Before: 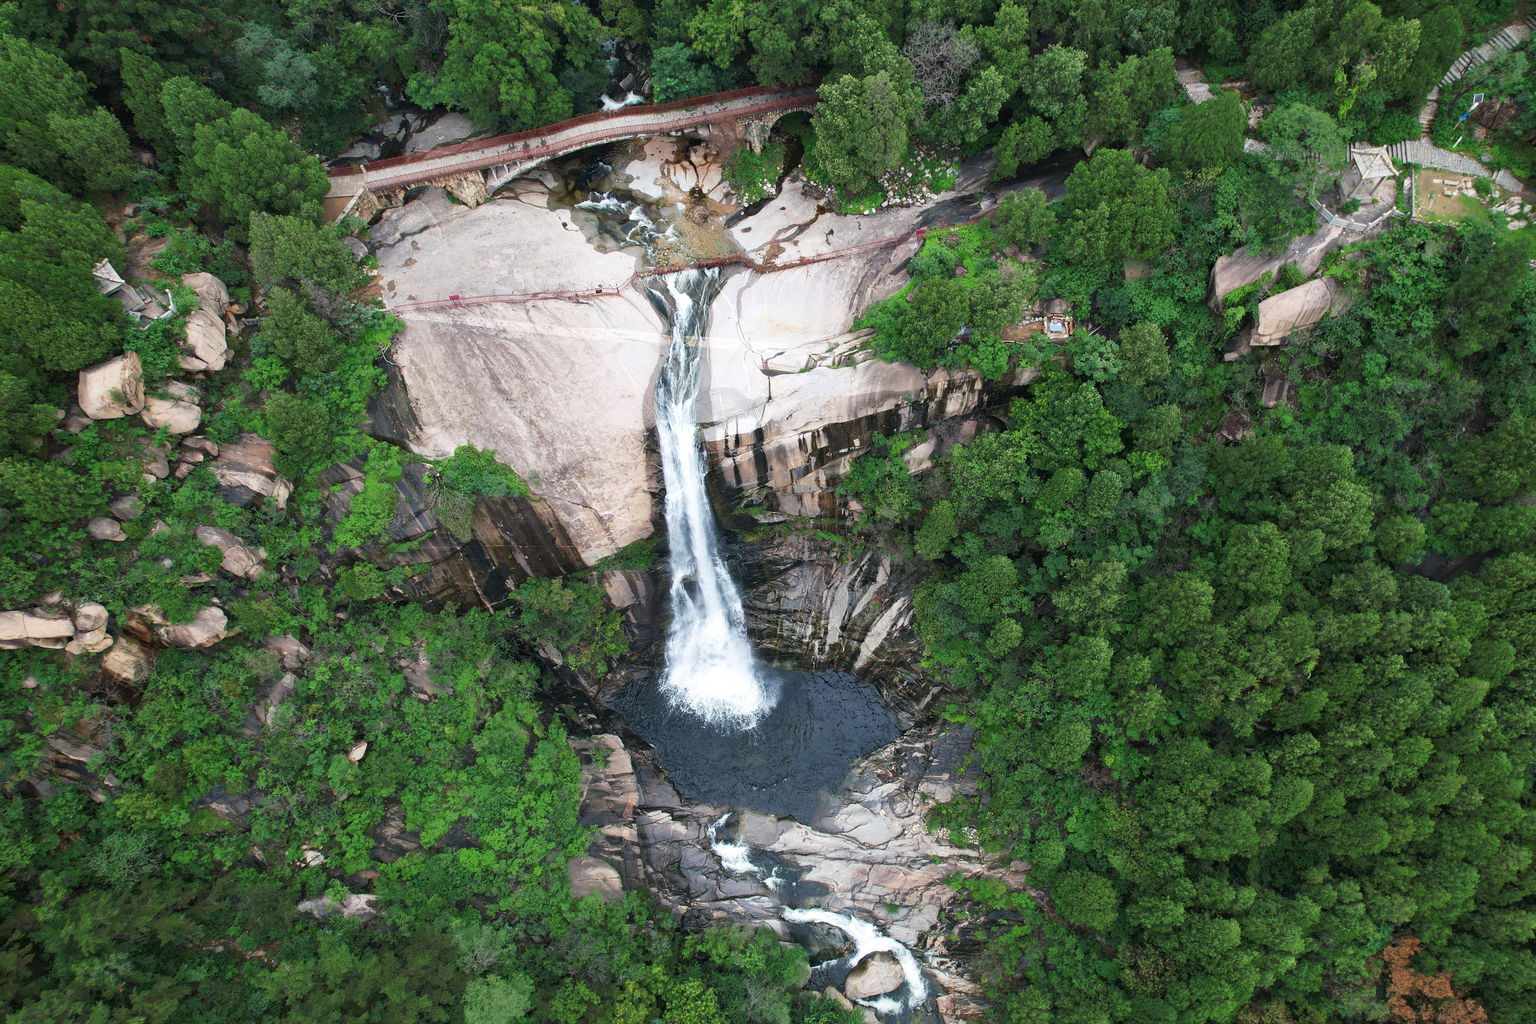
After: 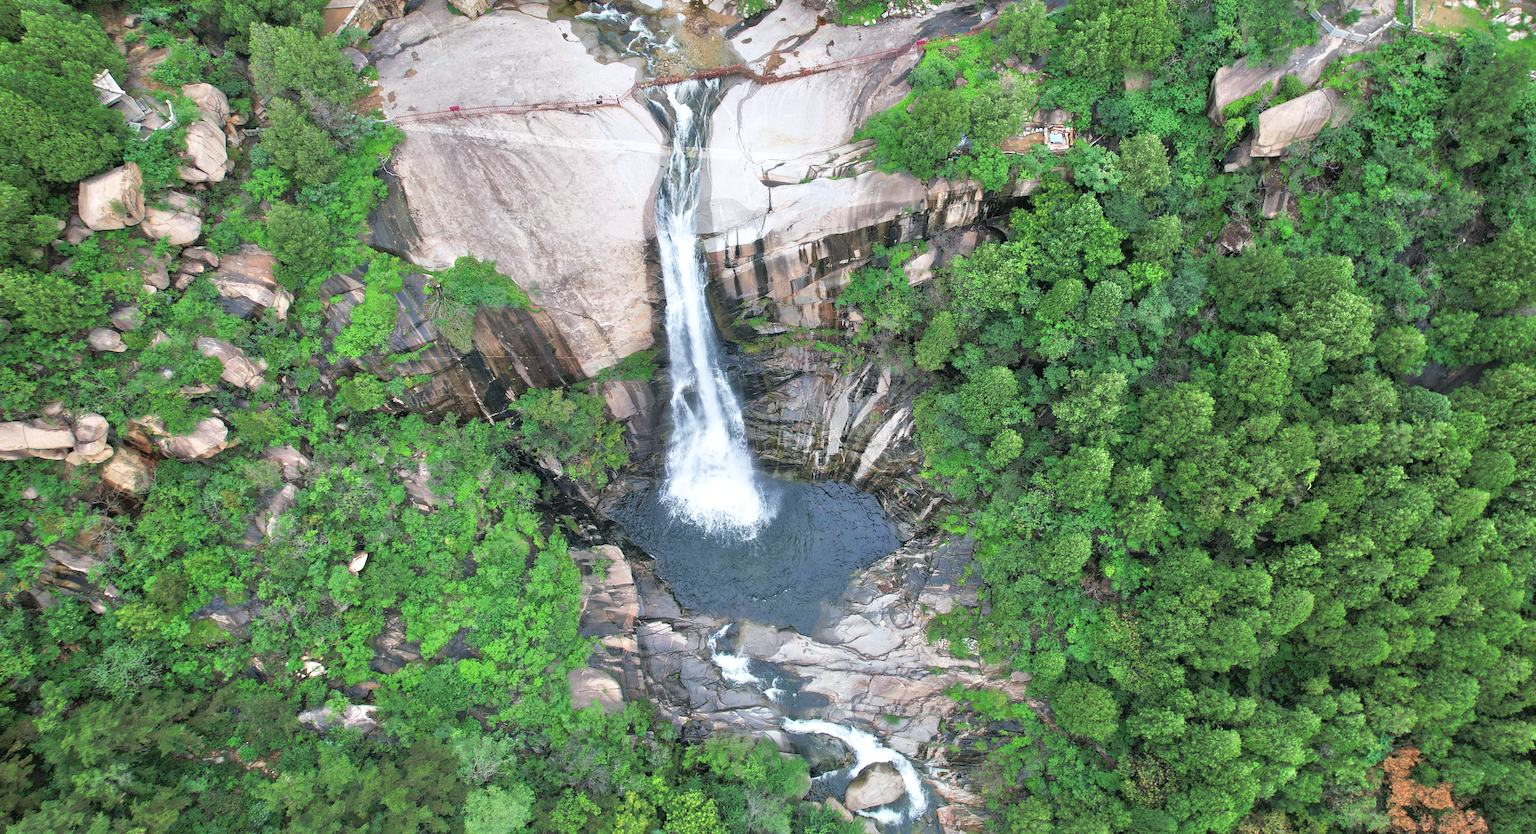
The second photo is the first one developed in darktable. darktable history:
white balance: red 0.988, blue 1.017
tone equalizer: -7 EV 0.15 EV, -6 EV 0.6 EV, -5 EV 1.15 EV, -4 EV 1.33 EV, -3 EV 1.15 EV, -2 EV 0.6 EV, -1 EV 0.15 EV, mask exposure compensation -0.5 EV
crop and rotate: top 18.507%
